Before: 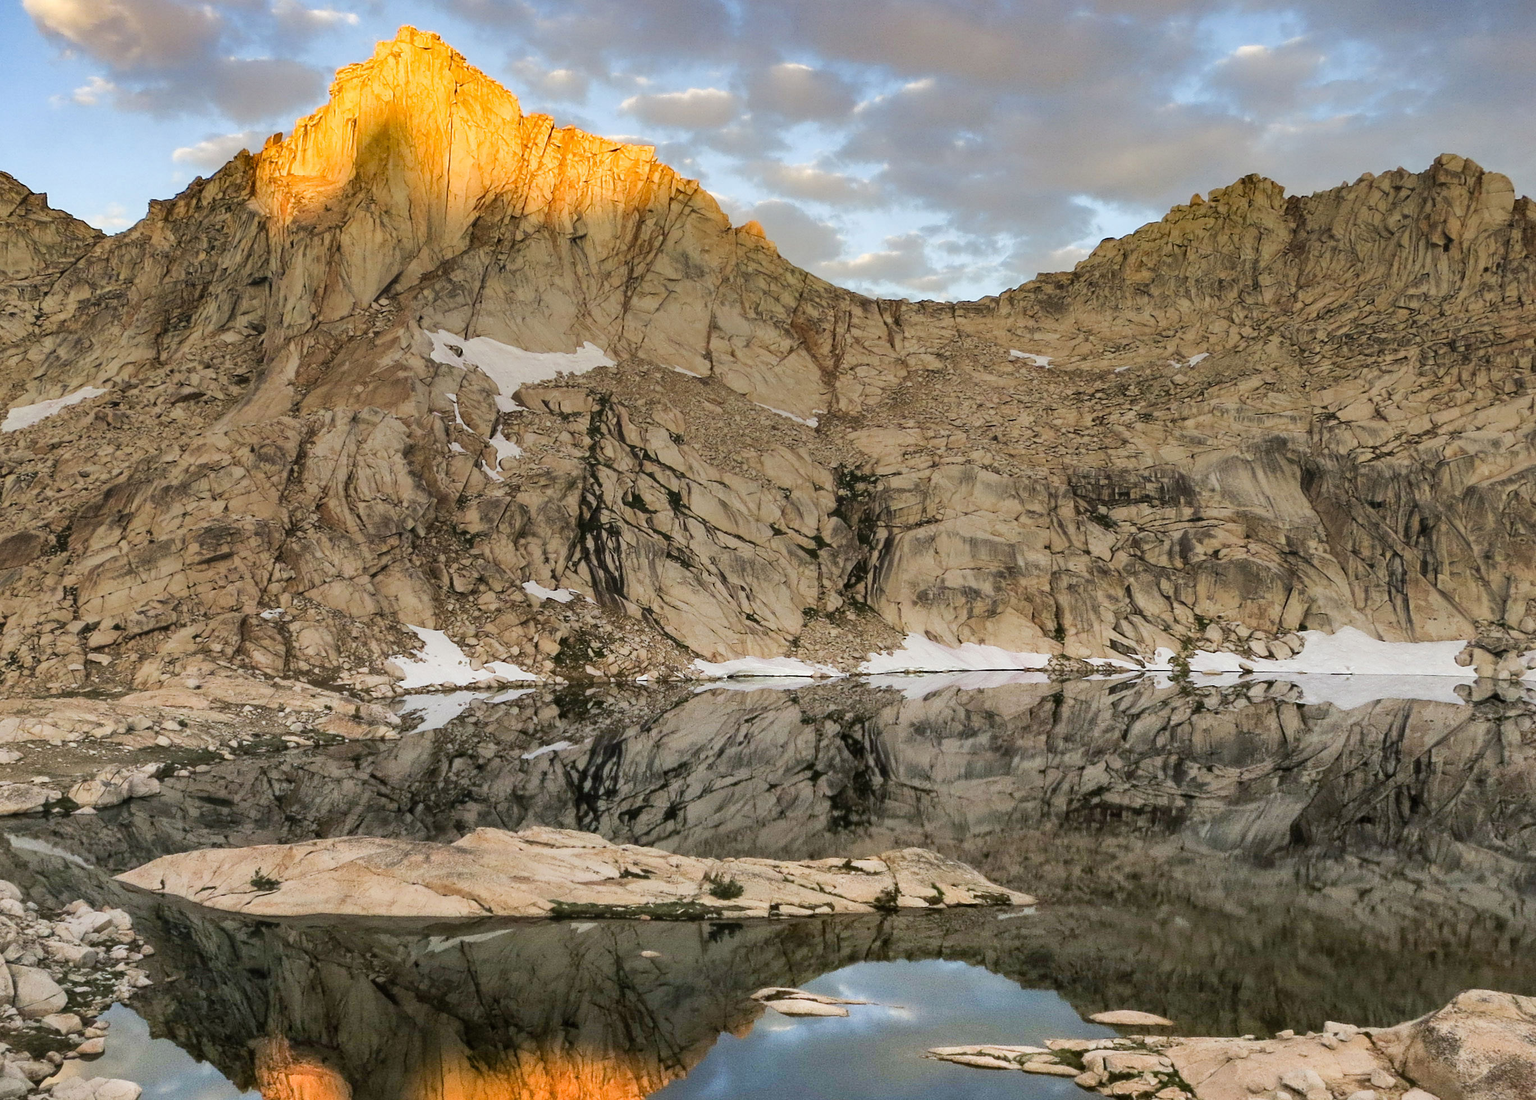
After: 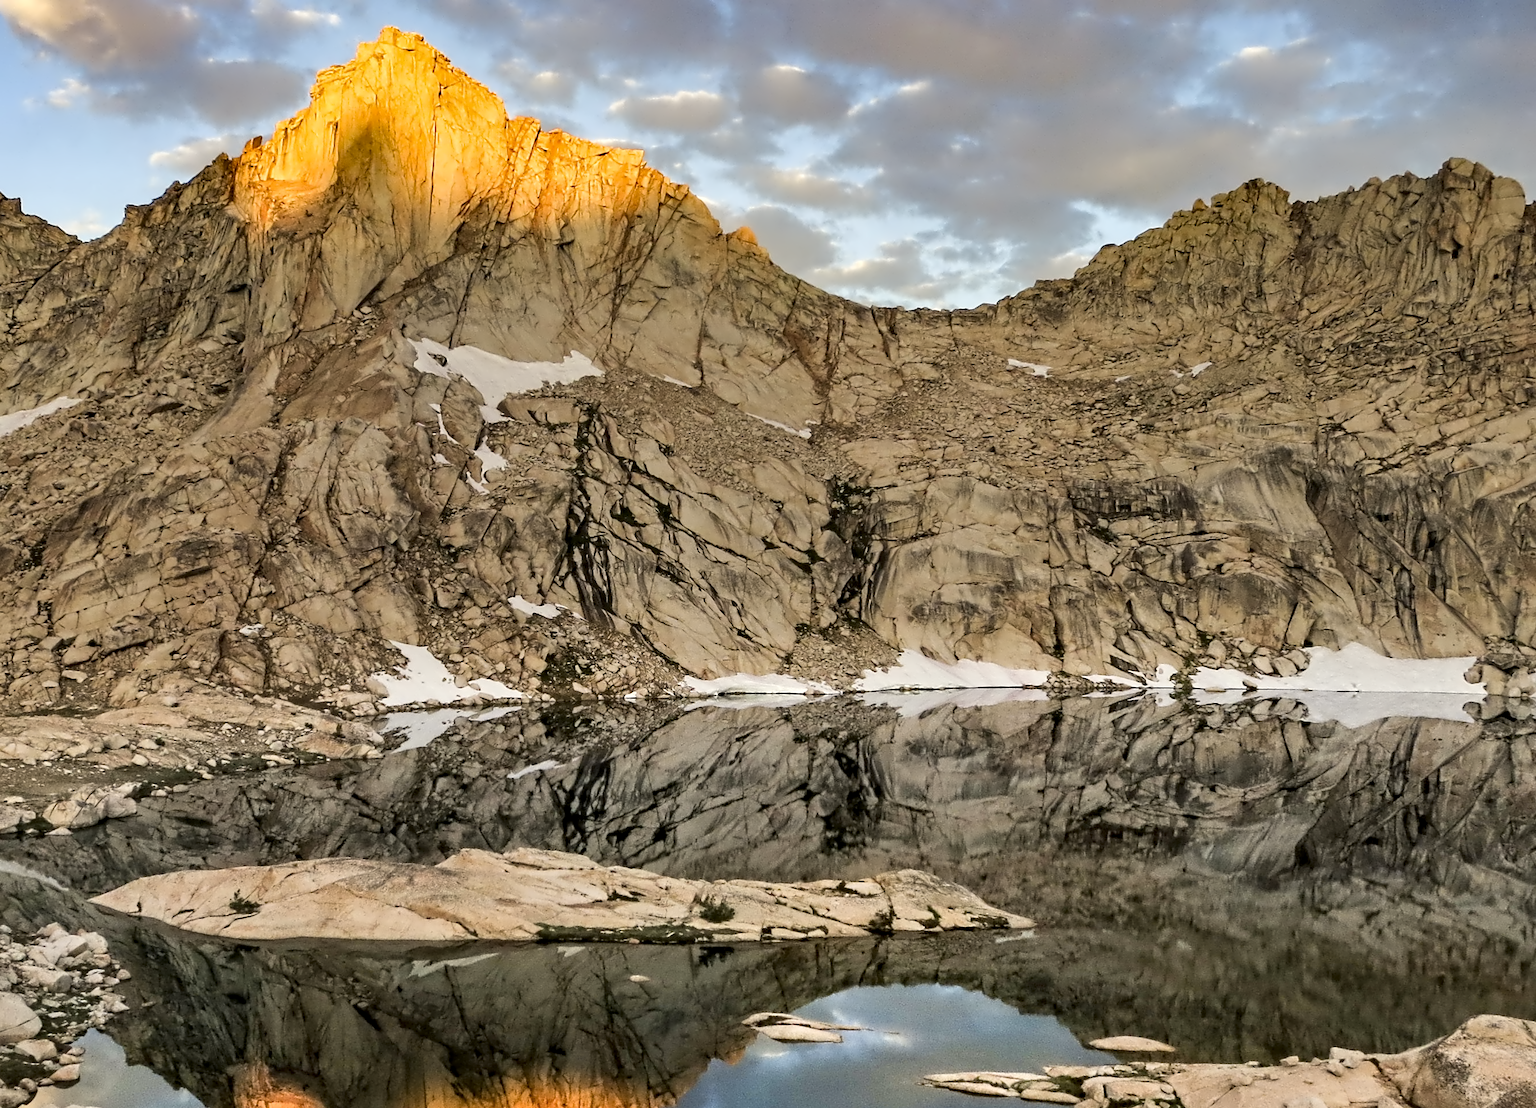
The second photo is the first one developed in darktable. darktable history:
crop and rotate: left 1.77%, right 0.678%, bottom 1.702%
color correction: highlights b* 3.02
contrast equalizer: octaves 7, y [[0.5, 0.542, 0.583, 0.625, 0.667, 0.708], [0.5 ×6], [0.5 ×6], [0, 0.033, 0.067, 0.1, 0.133, 0.167], [0, 0.05, 0.1, 0.15, 0.2, 0.25]], mix 0.603
